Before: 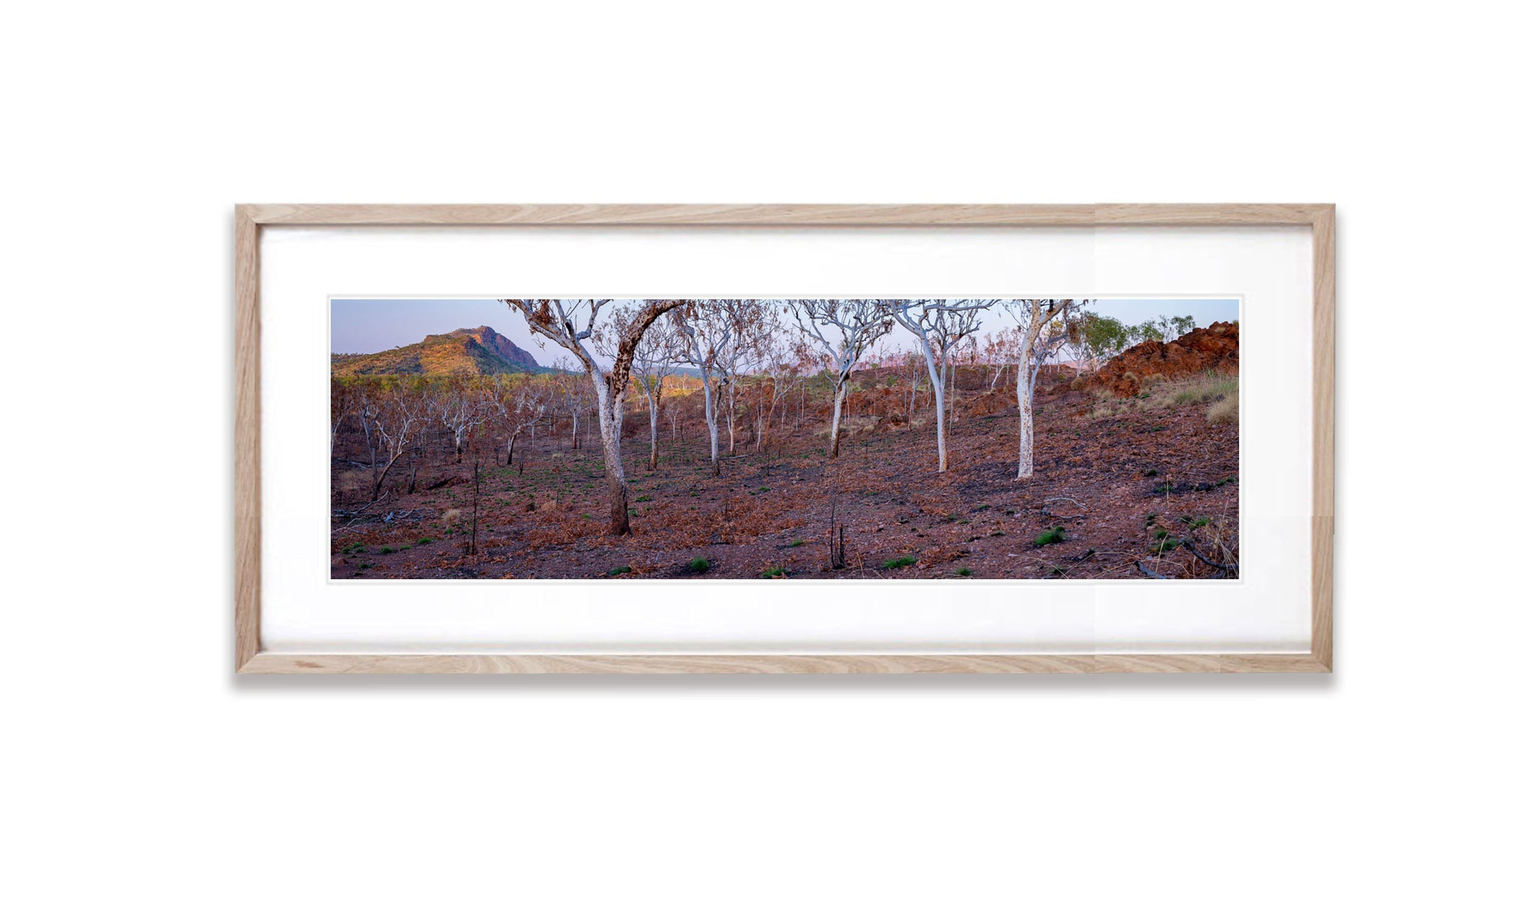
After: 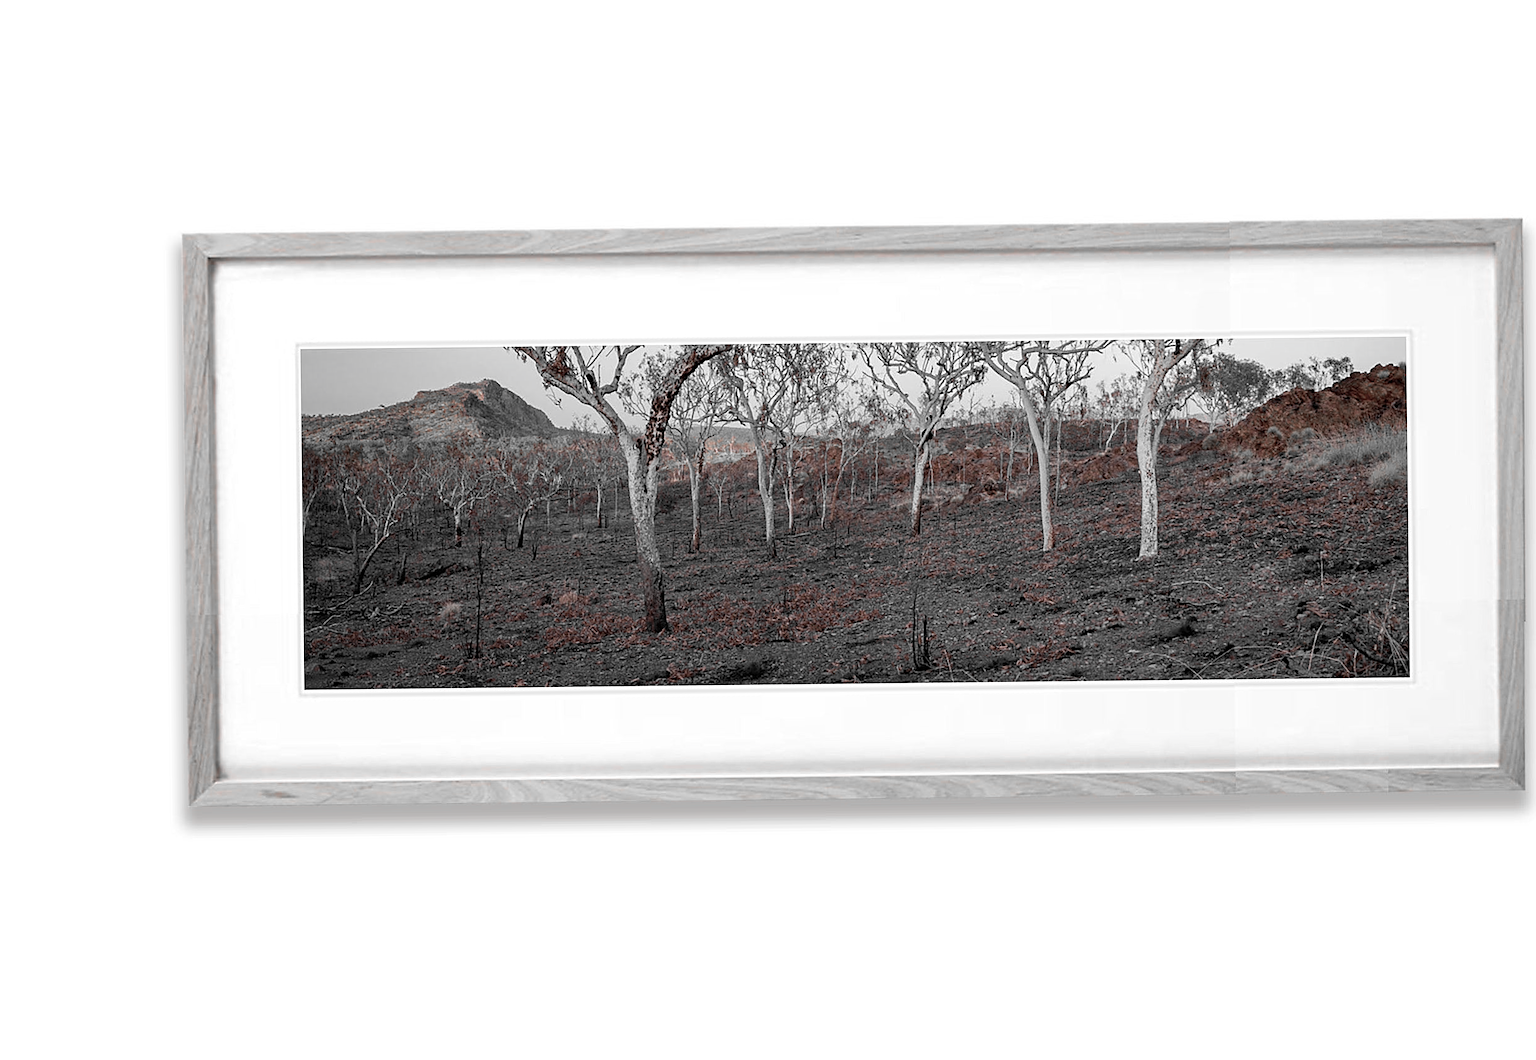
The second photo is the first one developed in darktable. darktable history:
crop and rotate: angle 0.646°, left 4.538%, top 1.095%, right 11.793%, bottom 2.58%
sharpen: on, module defaults
color zones: curves: ch1 [(0, 0.006) (0.094, 0.285) (0.171, 0.001) (0.429, 0.001) (0.571, 0.003) (0.714, 0.004) (0.857, 0.004) (1, 0.006)]
